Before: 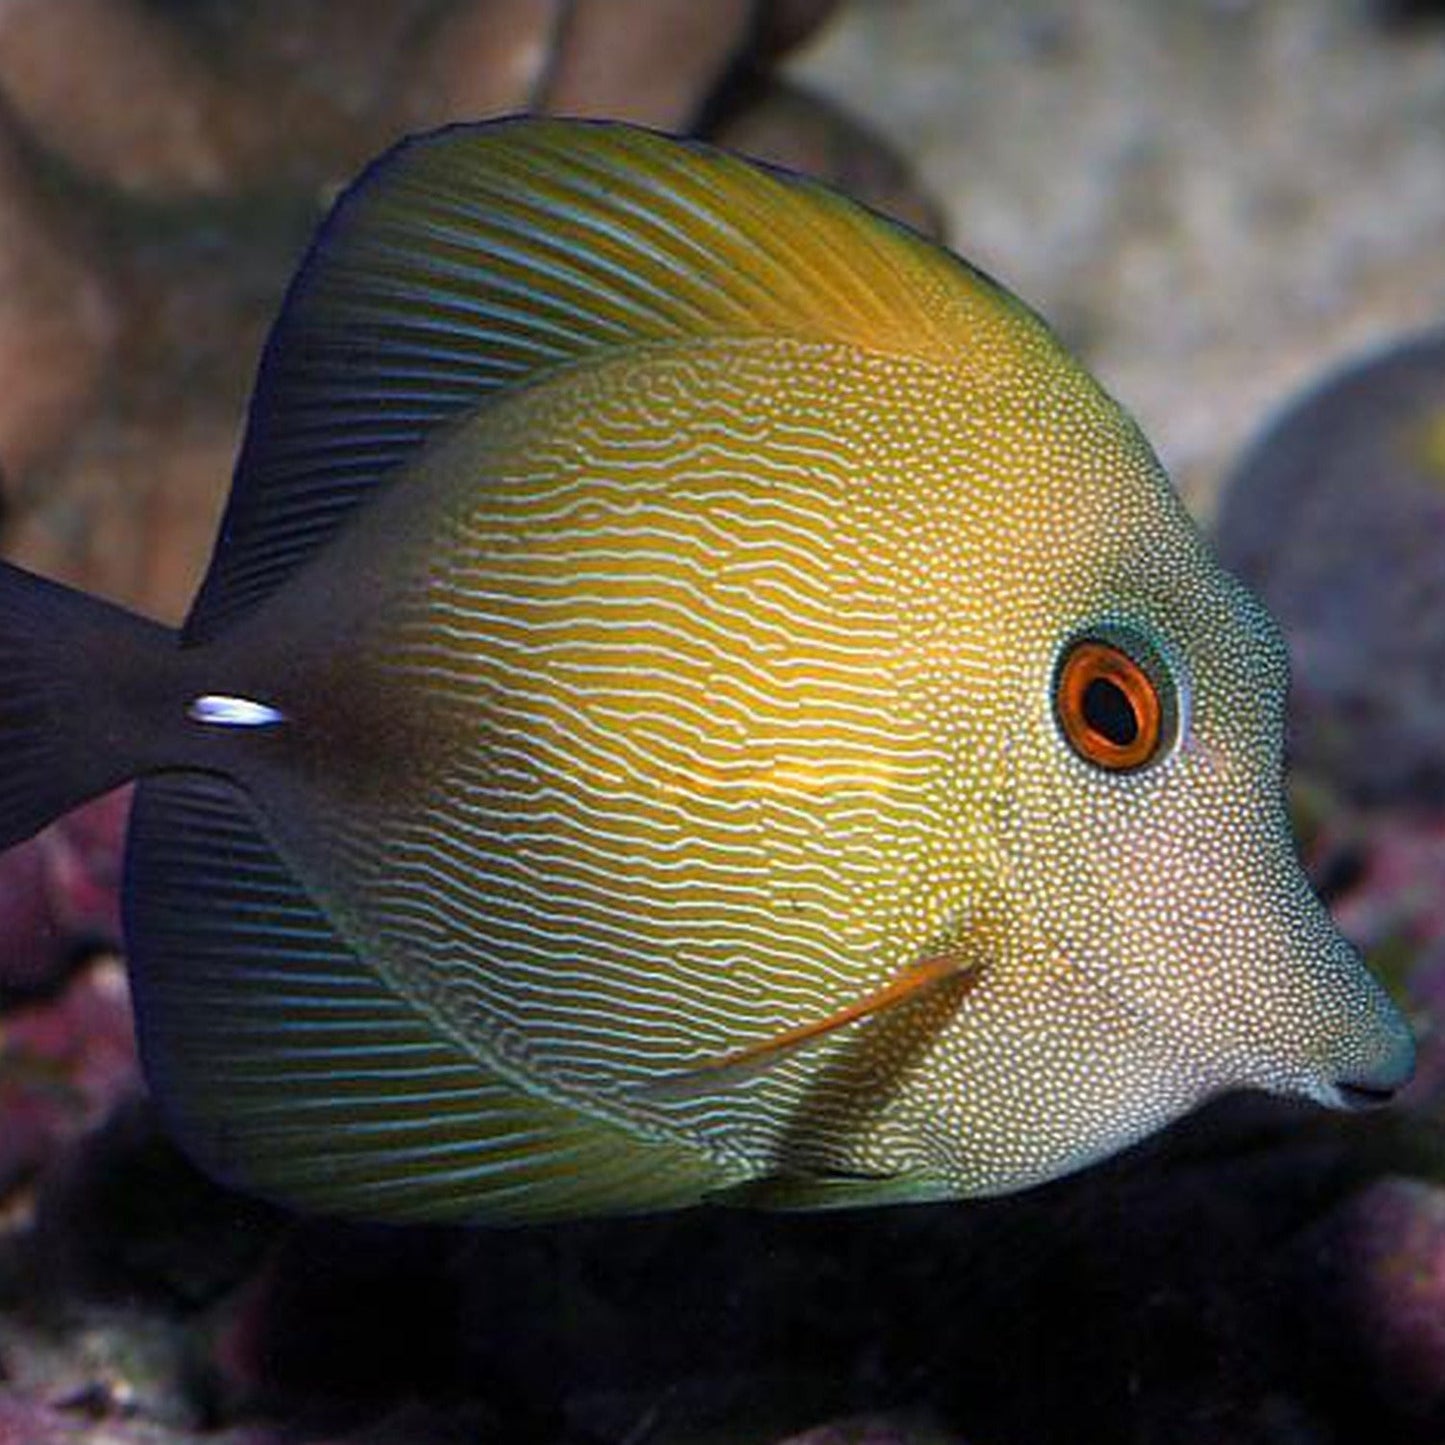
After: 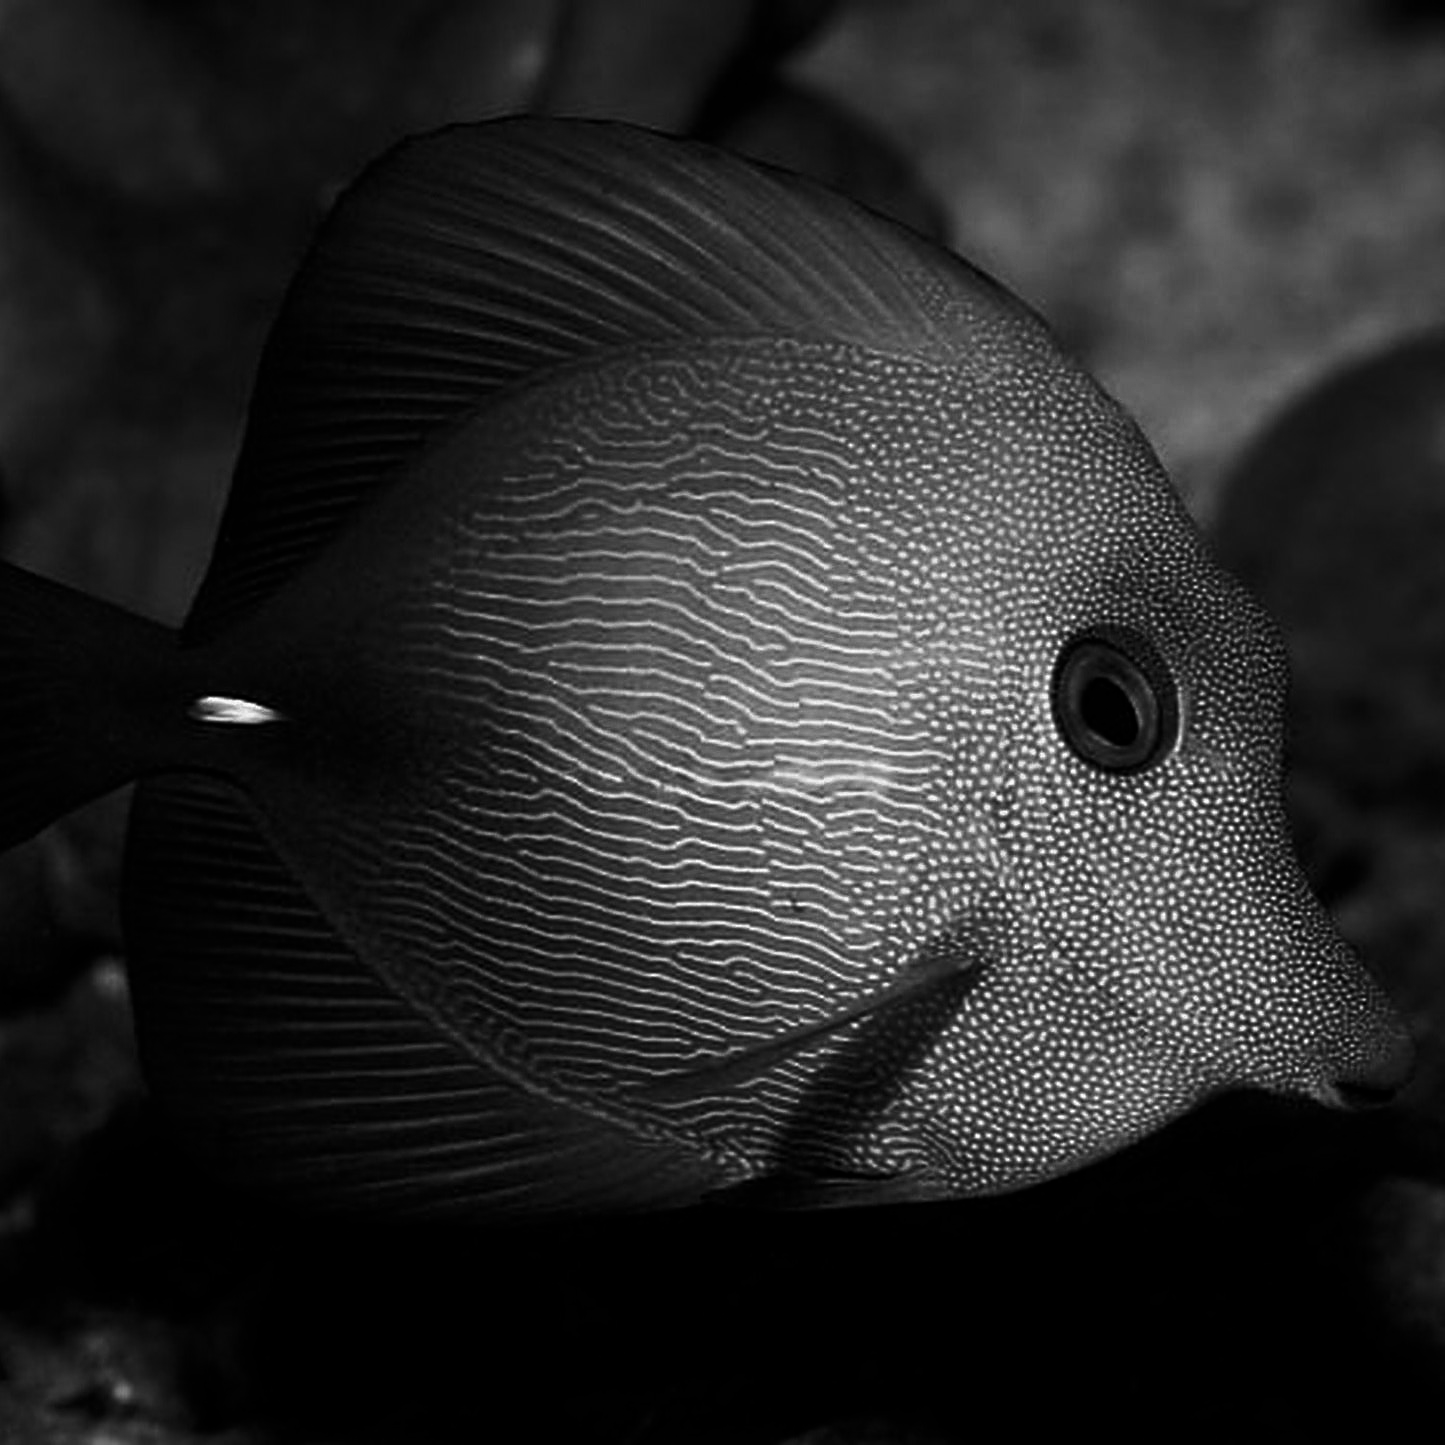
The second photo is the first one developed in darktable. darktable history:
sharpen: radius 1
contrast brightness saturation: contrast -0.03, brightness -0.59, saturation -1
